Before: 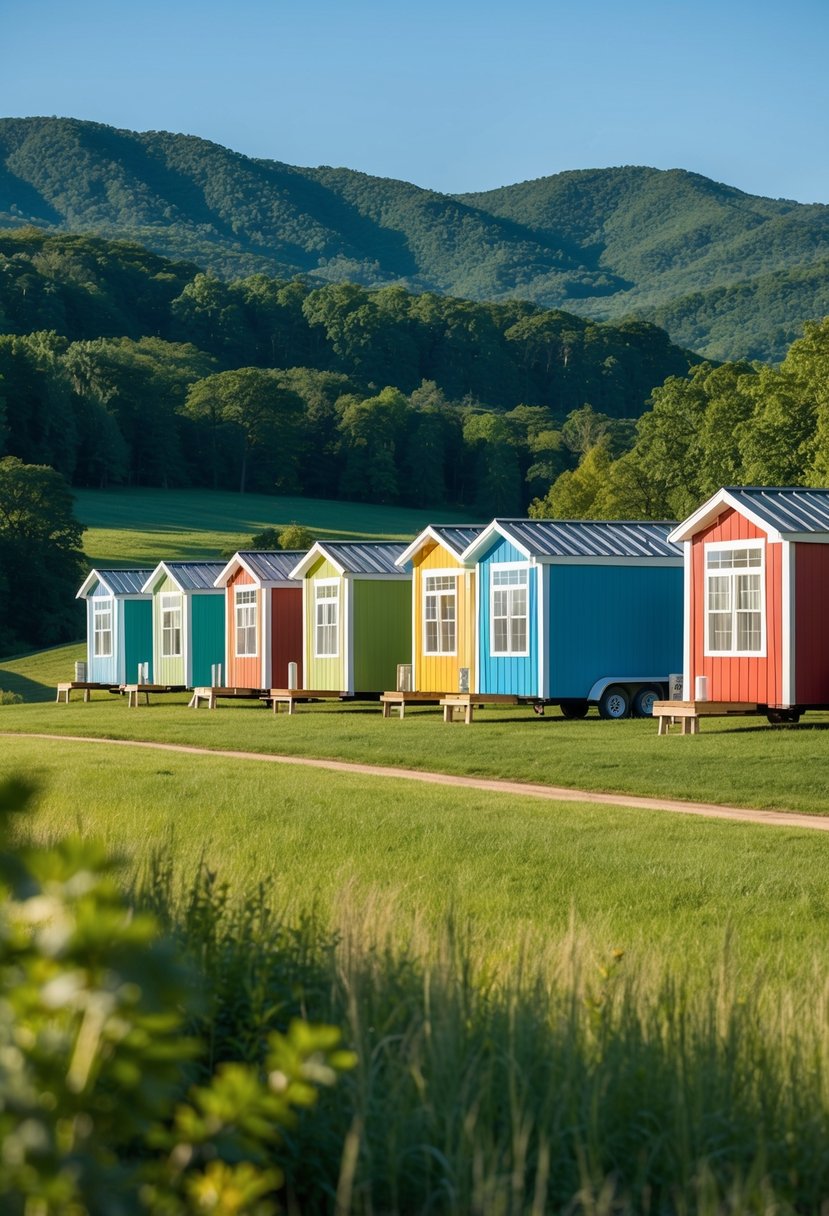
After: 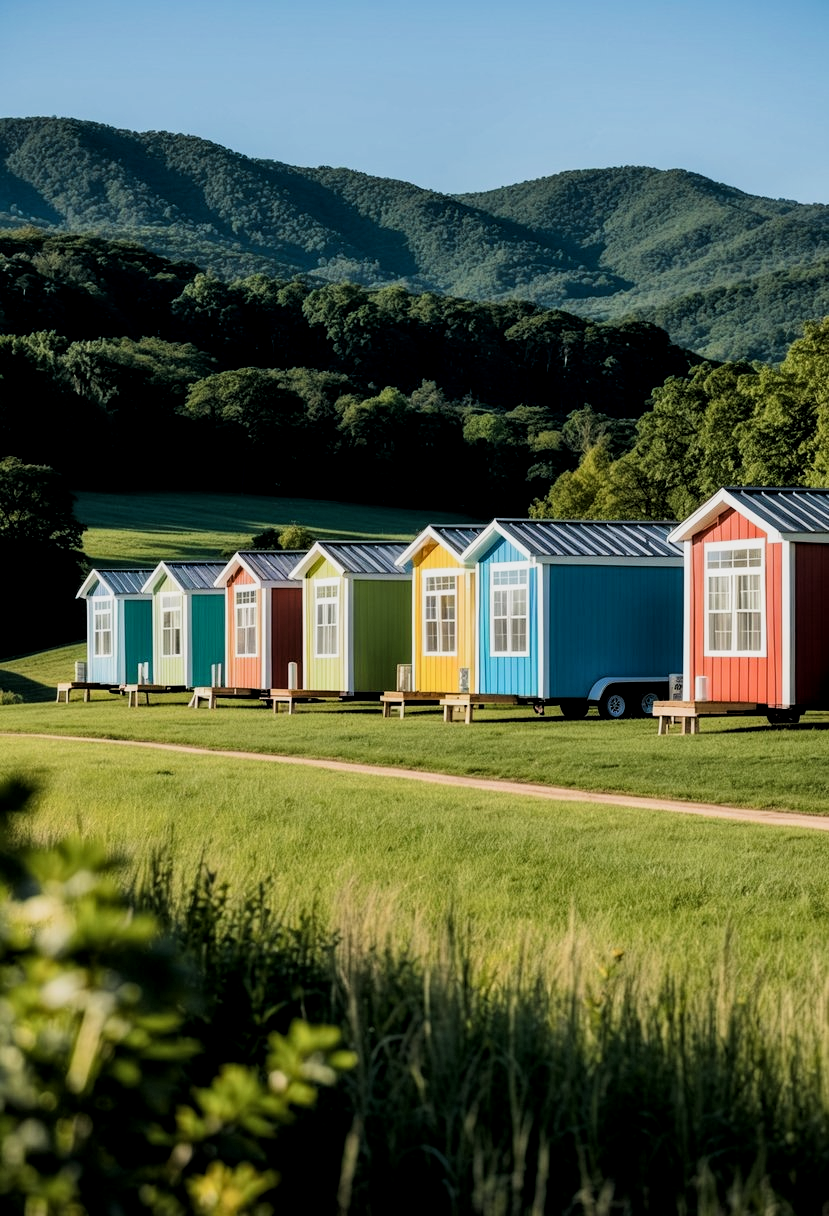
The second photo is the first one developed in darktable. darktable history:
local contrast: highlights 100%, shadows 100%, detail 131%, midtone range 0.2
filmic rgb: black relative exposure -5 EV, hardness 2.88, contrast 1.4, highlights saturation mix -30%
